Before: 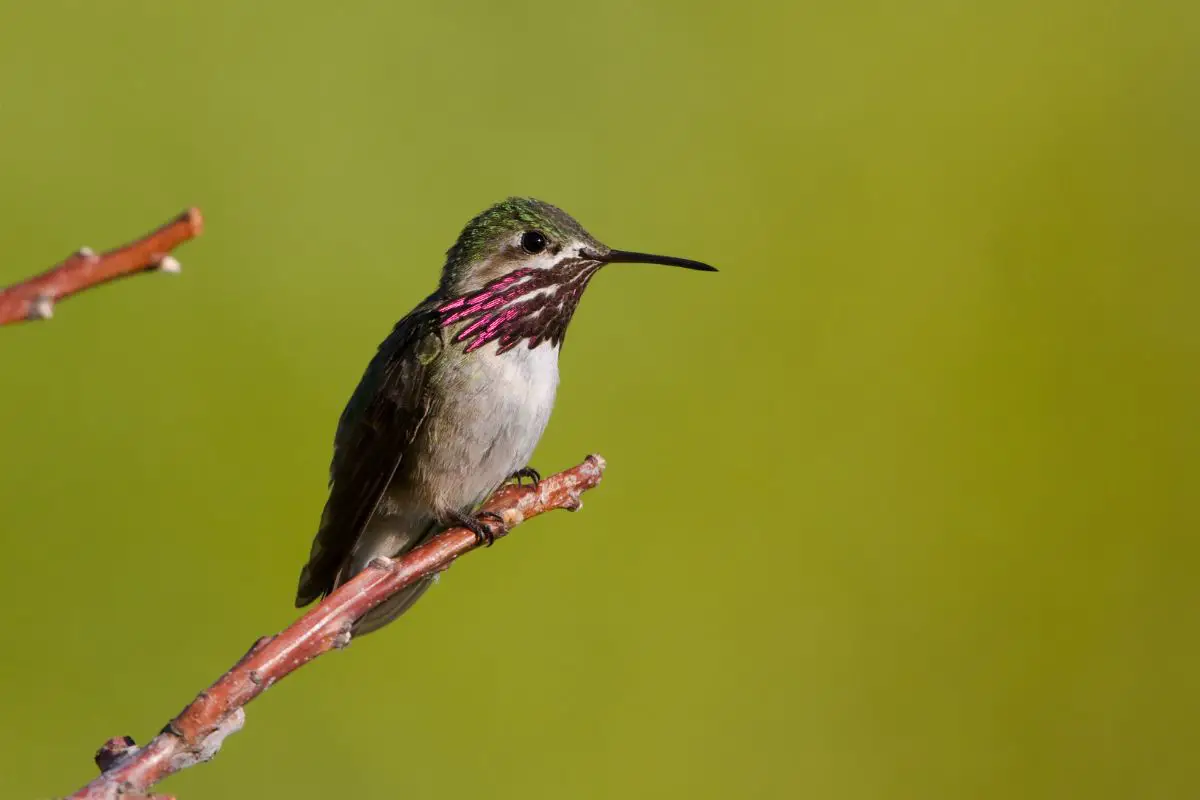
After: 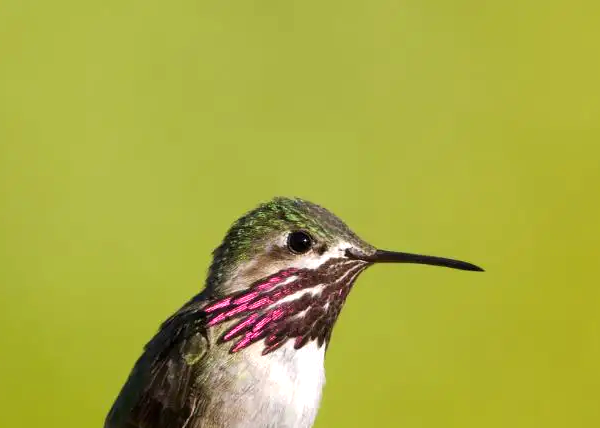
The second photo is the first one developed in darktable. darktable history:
exposure: exposure 0.6 EV, compensate highlight preservation false
crop: left 19.556%, right 30.401%, bottom 46.458%
